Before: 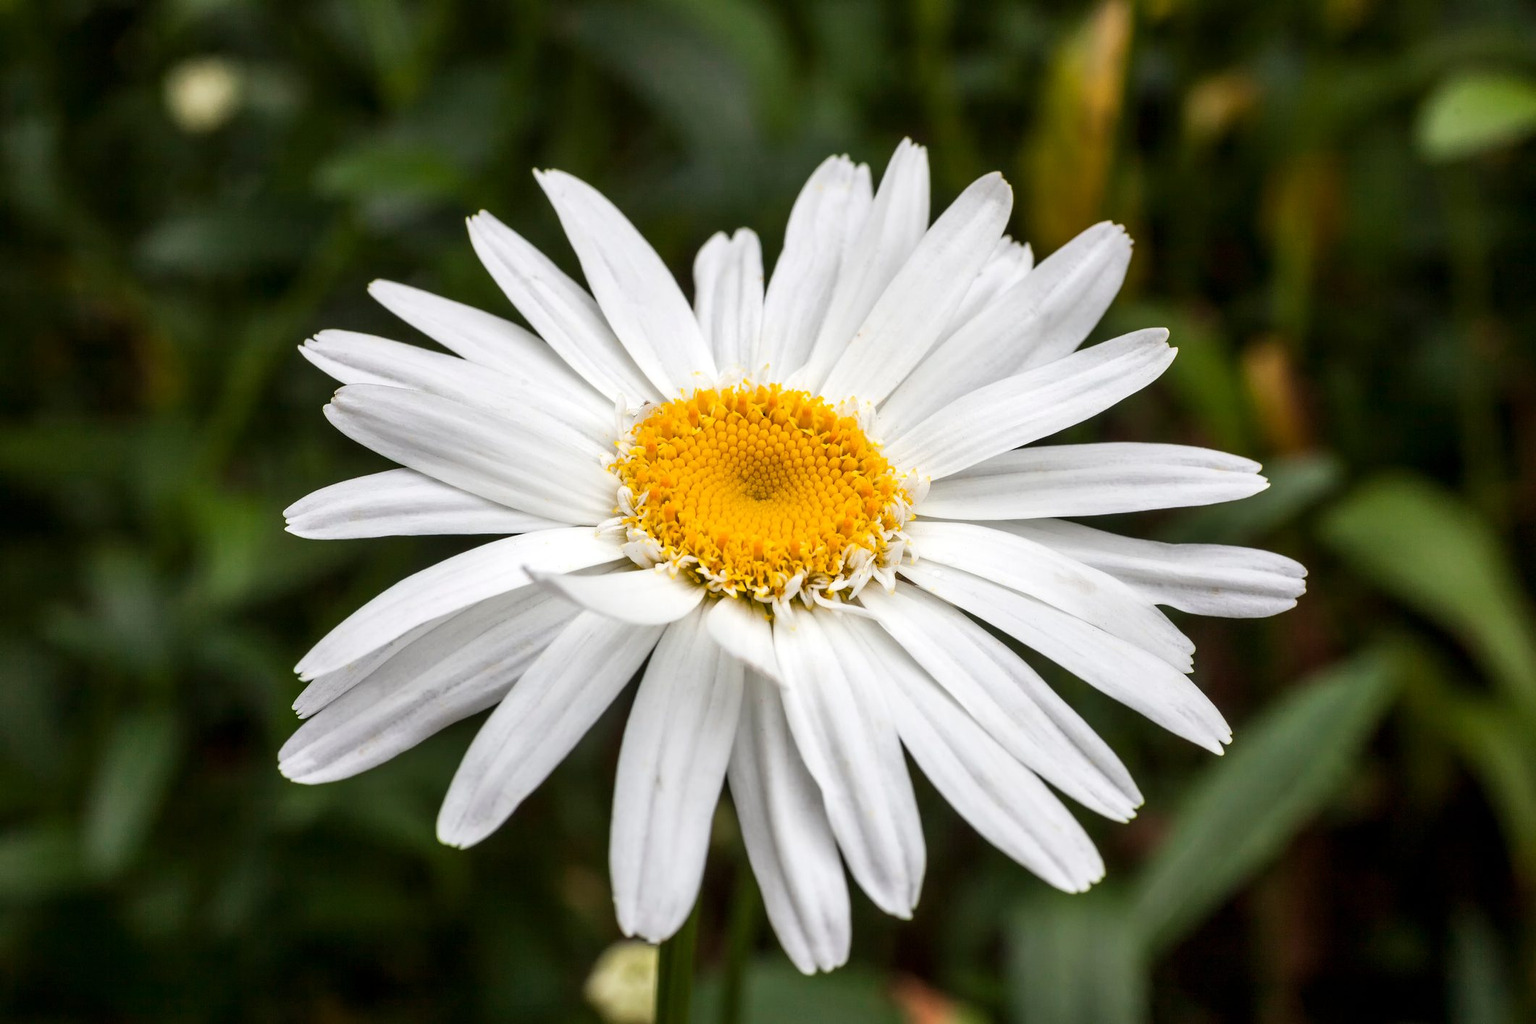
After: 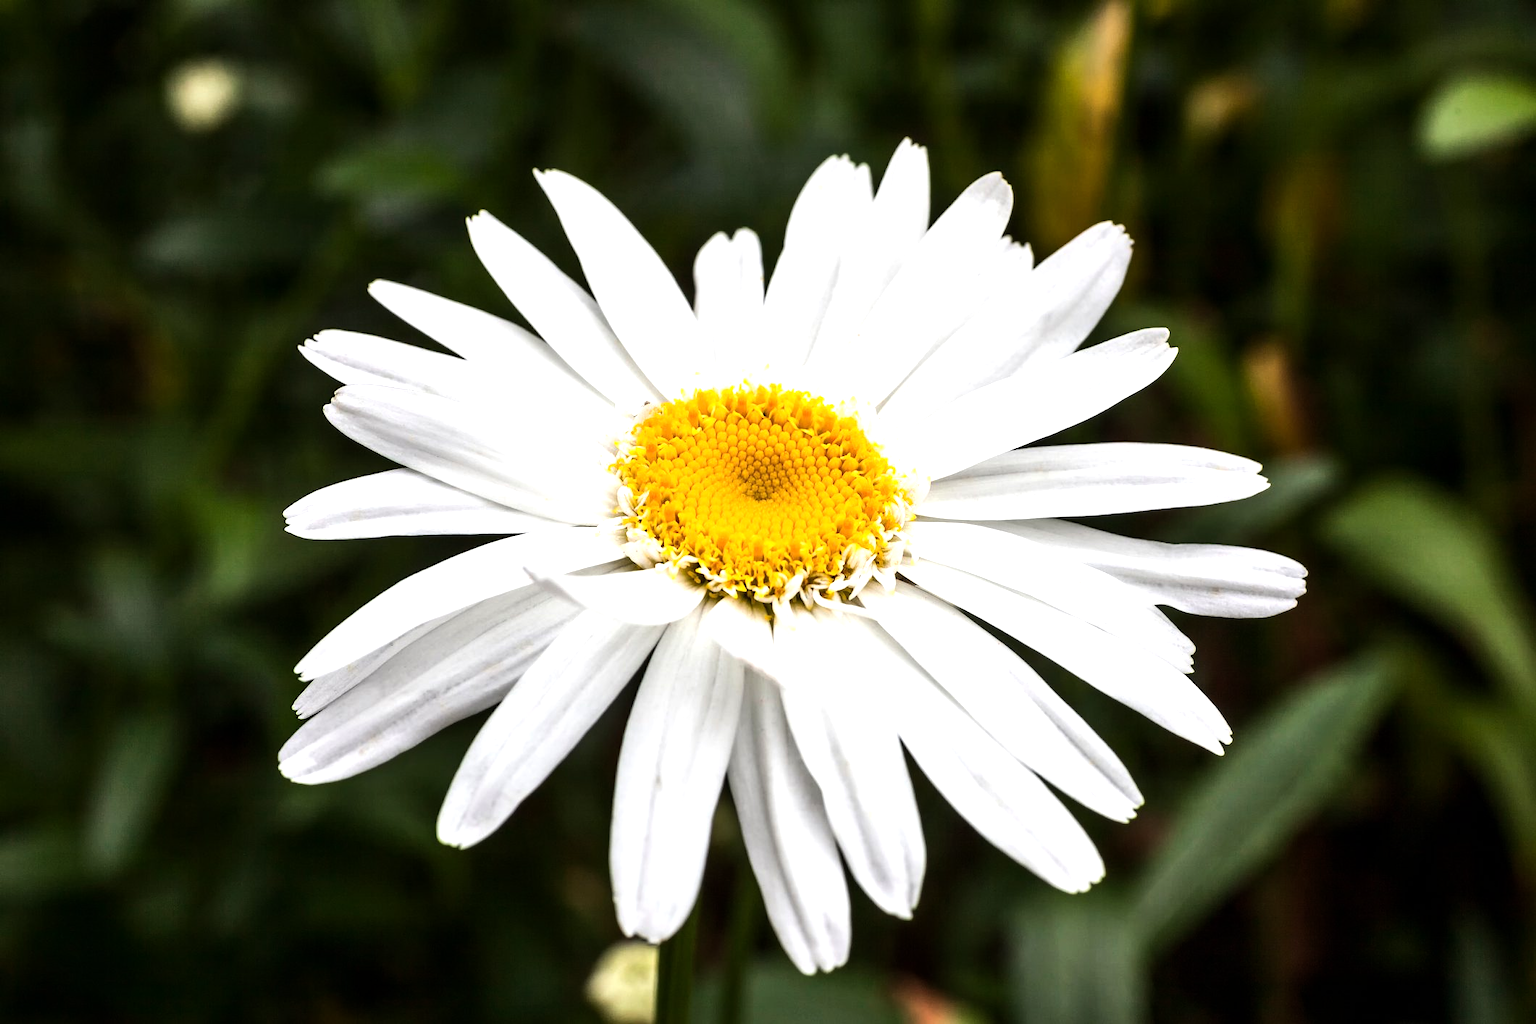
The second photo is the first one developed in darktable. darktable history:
tone equalizer: -8 EV -0.784 EV, -7 EV -0.725 EV, -6 EV -0.612 EV, -5 EV -0.371 EV, -3 EV 0.401 EV, -2 EV 0.6 EV, -1 EV 0.687 EV, +0 EV 0.729 EV, edges refinement/feathering 500, mask exposure compensation -1.57 EV, preserve details no
